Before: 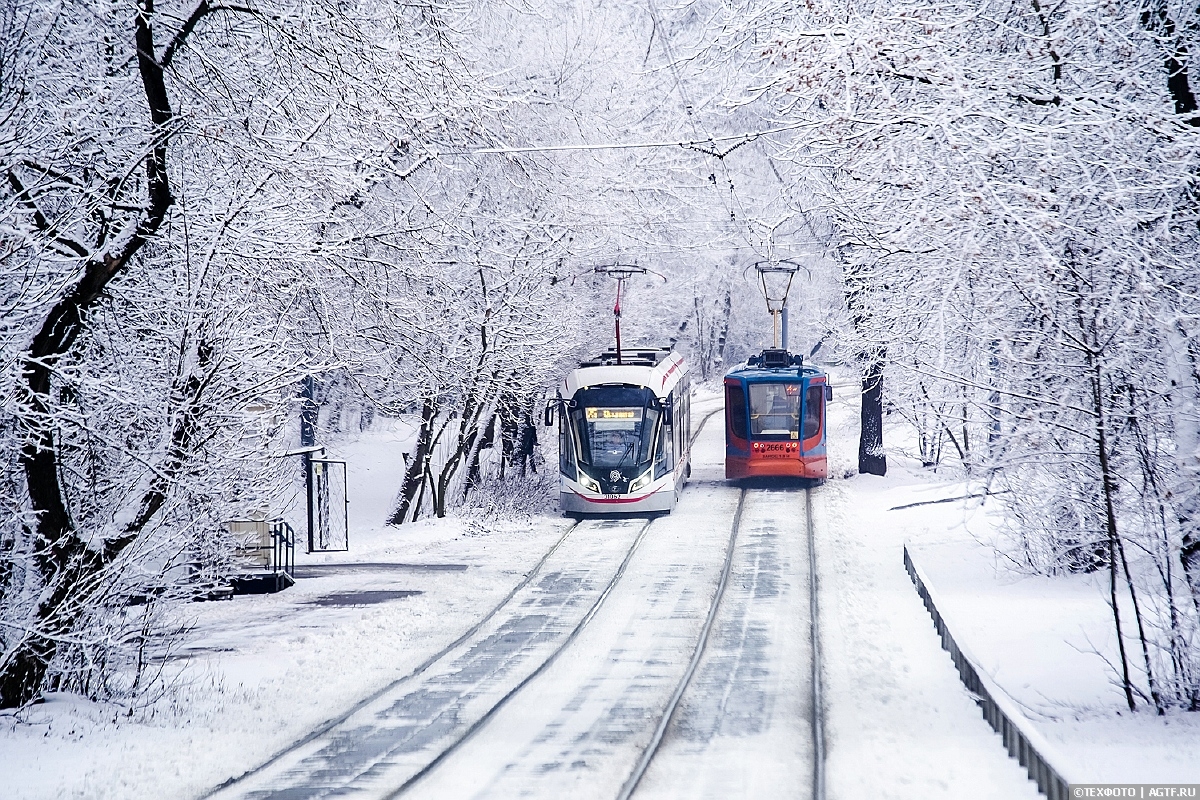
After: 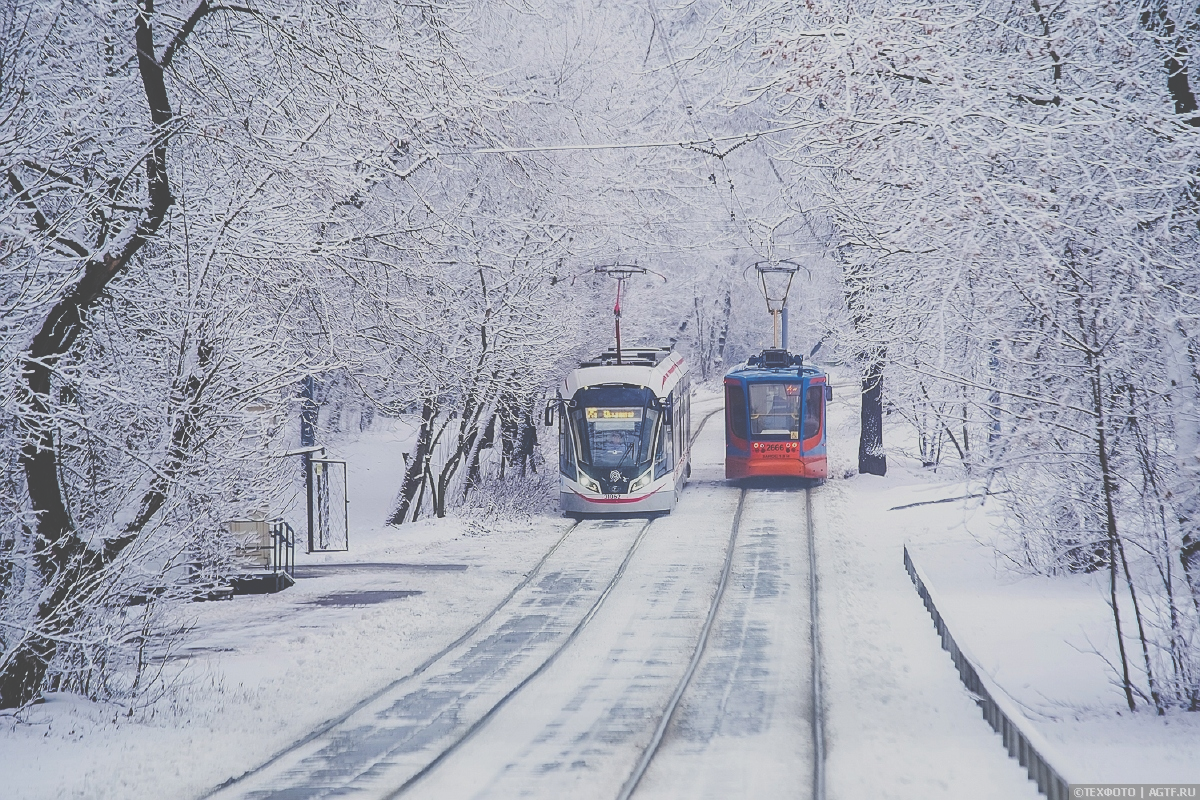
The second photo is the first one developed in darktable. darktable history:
contrast brightness saturation: contrast -0.28
exposure: black level correction -0.03, compensate highlight preservation false
